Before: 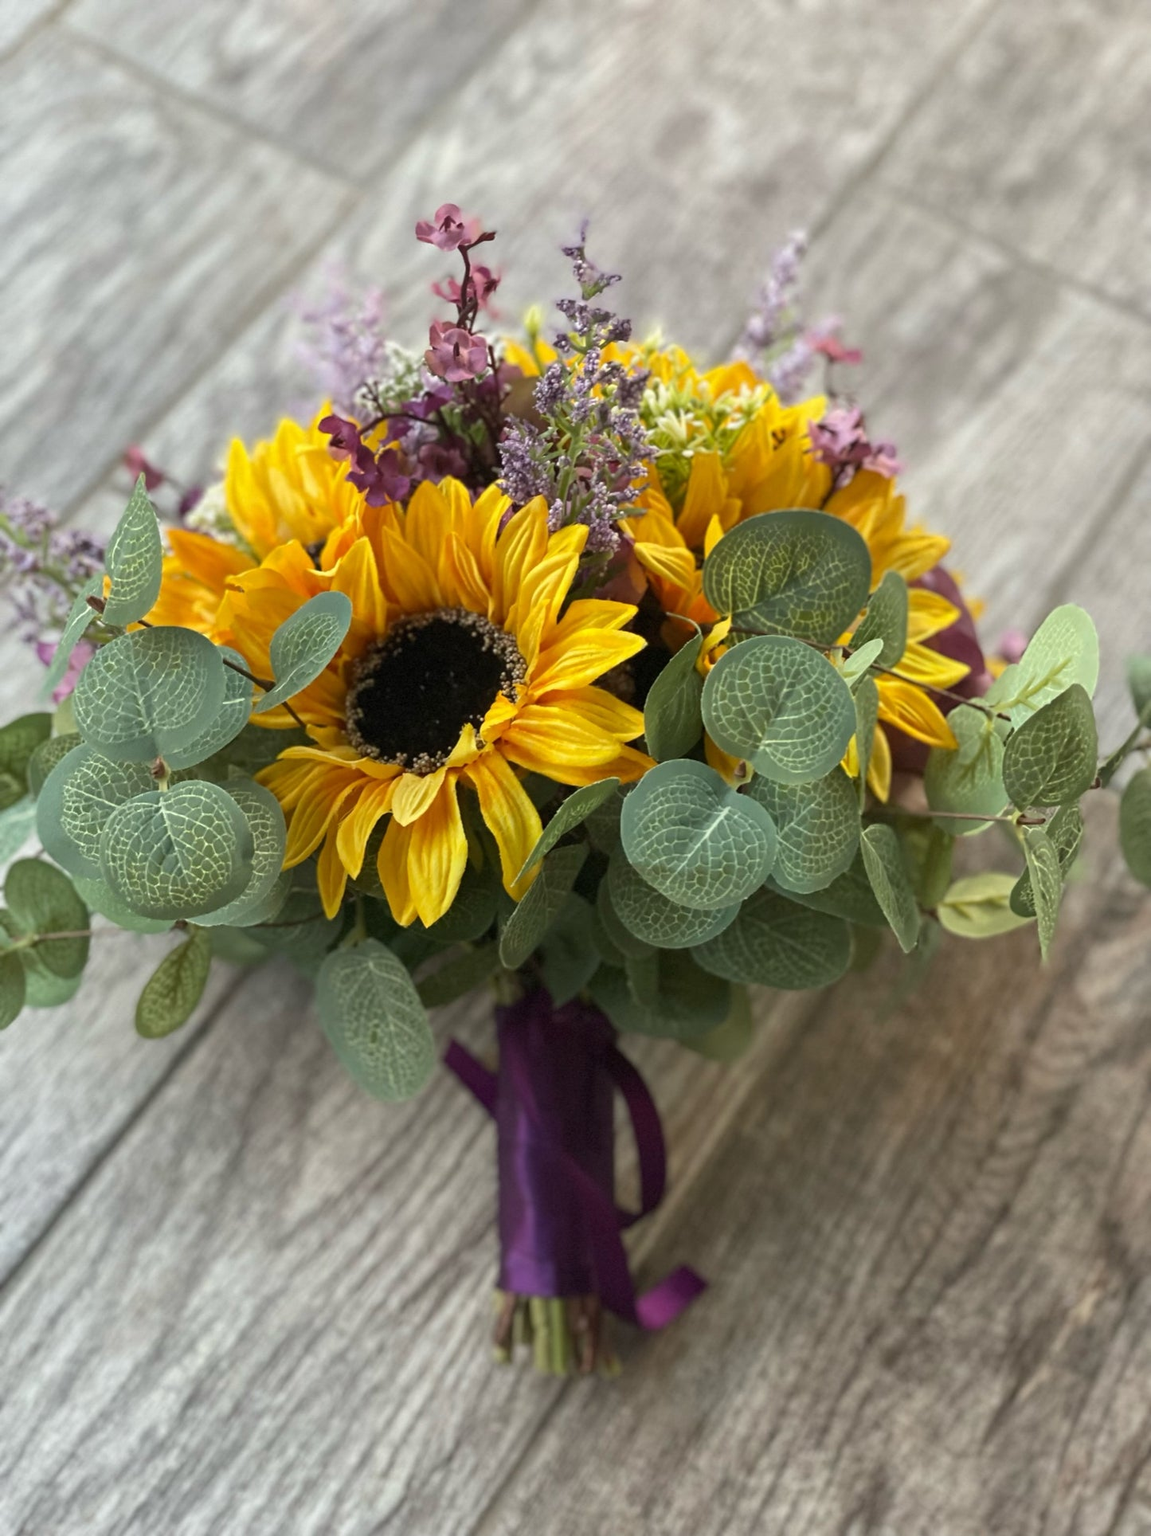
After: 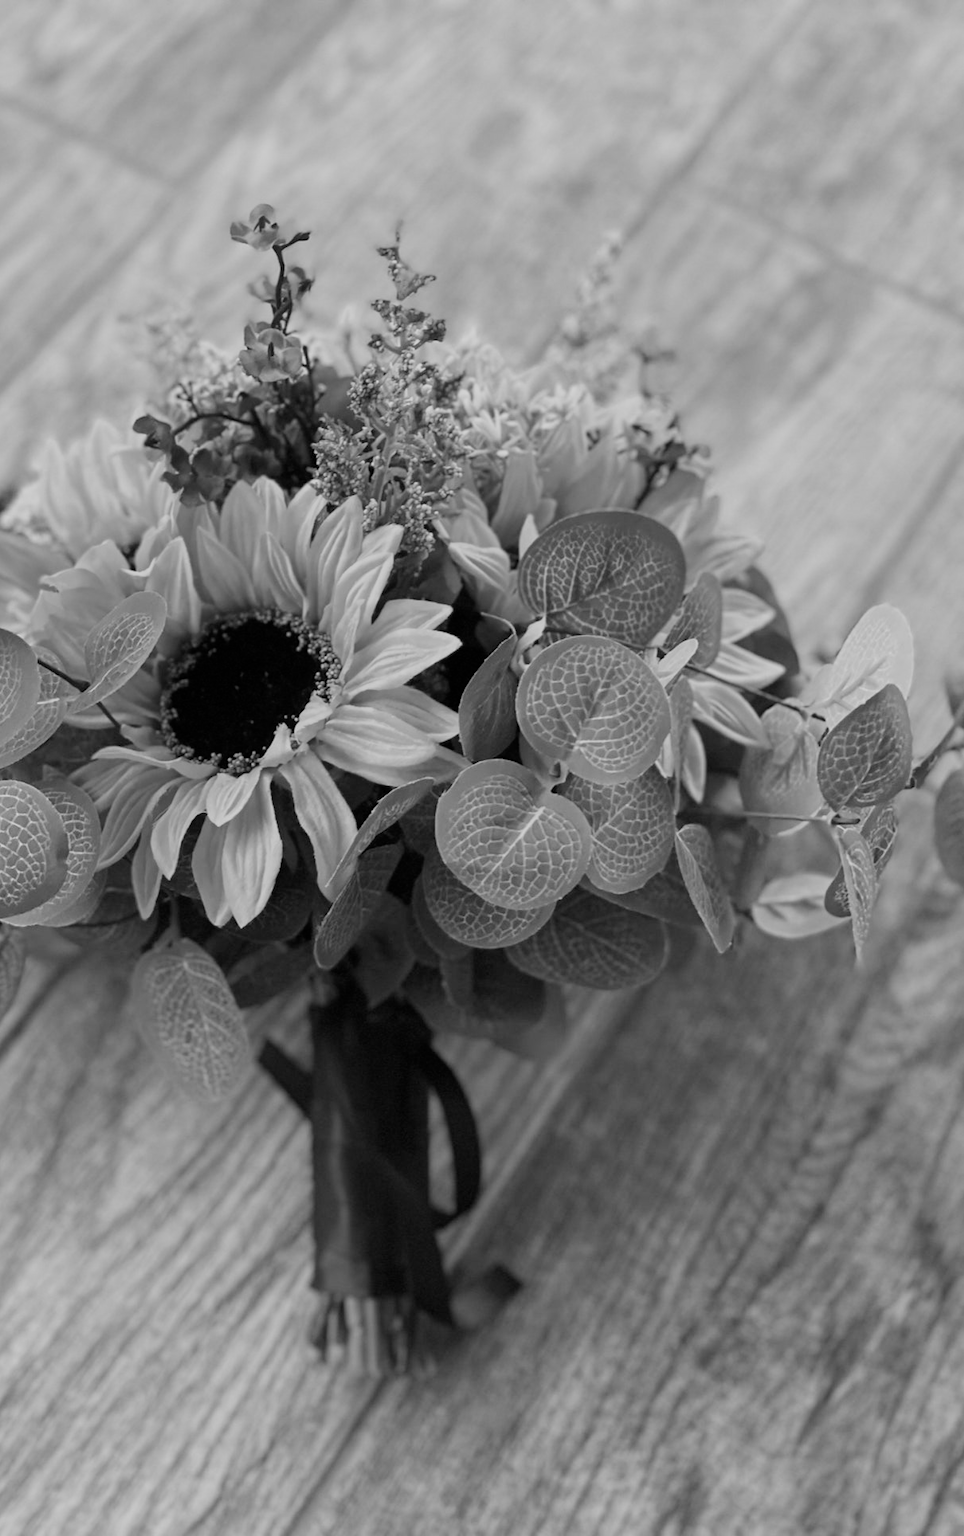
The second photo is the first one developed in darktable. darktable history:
white balance: red 0.926, green 1.003, blue 1.133
crop: left 16.145%
filmic rgb: black relative exposure -7.65 EV, white relative exposure 4.56 EV, hardness 3.61, contrast 1.05
rgb levels: mode RGB, independent channels, levels [[0, 0.474, 1], [0, 0.5, 1], [0, 0.5, 1]]
monochrome: a 16.01, b -2.65, highlights 0.52
